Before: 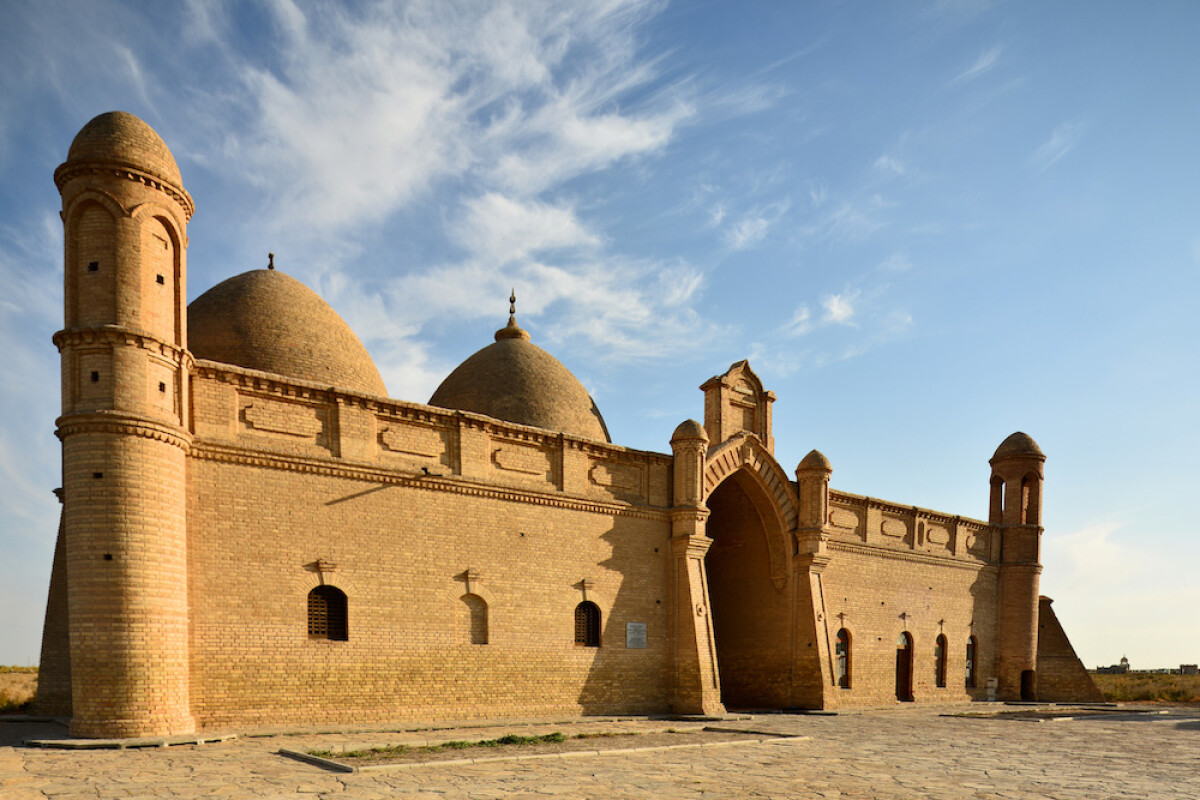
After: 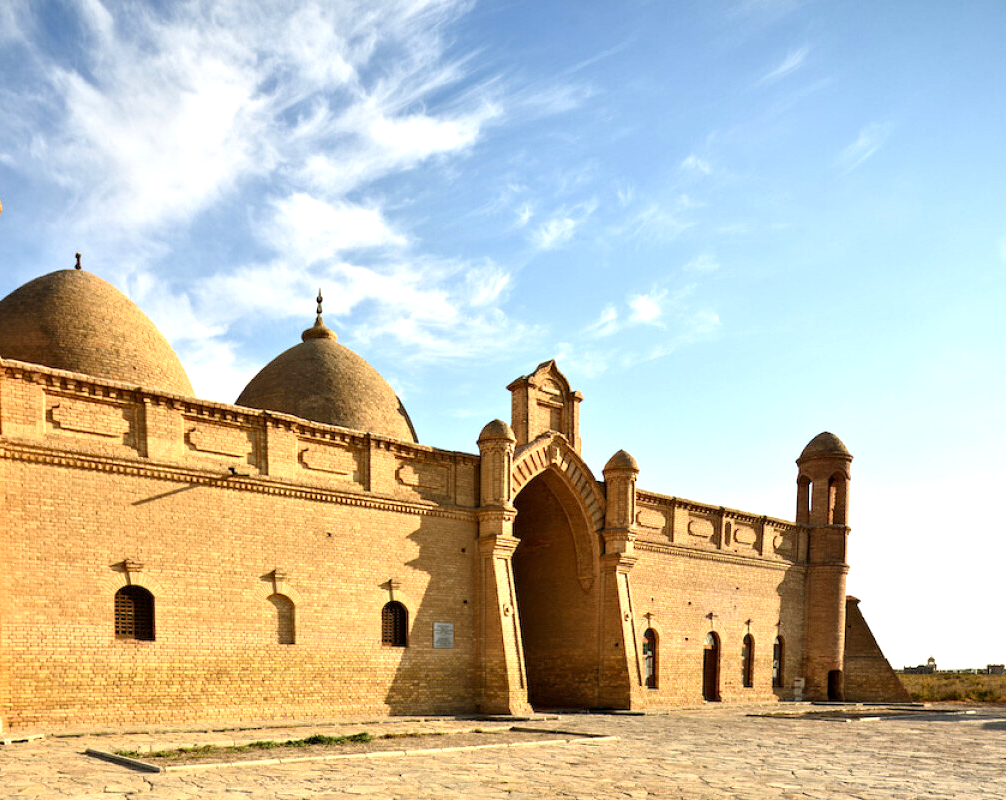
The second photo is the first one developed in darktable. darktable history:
crop: left 16.143%
exposure: black level correction 0, exposure 0.7 EV, compensate exposure bias true, compensate highlight preservation false
contrast equalizer: octaves 7, y [[0.5, 0.542, 0.583, 0.625, 0.667, 0.708], [0.5 ×6], [0.5 ×6], [0 ×6], [0 ×6]], mix 0.294
